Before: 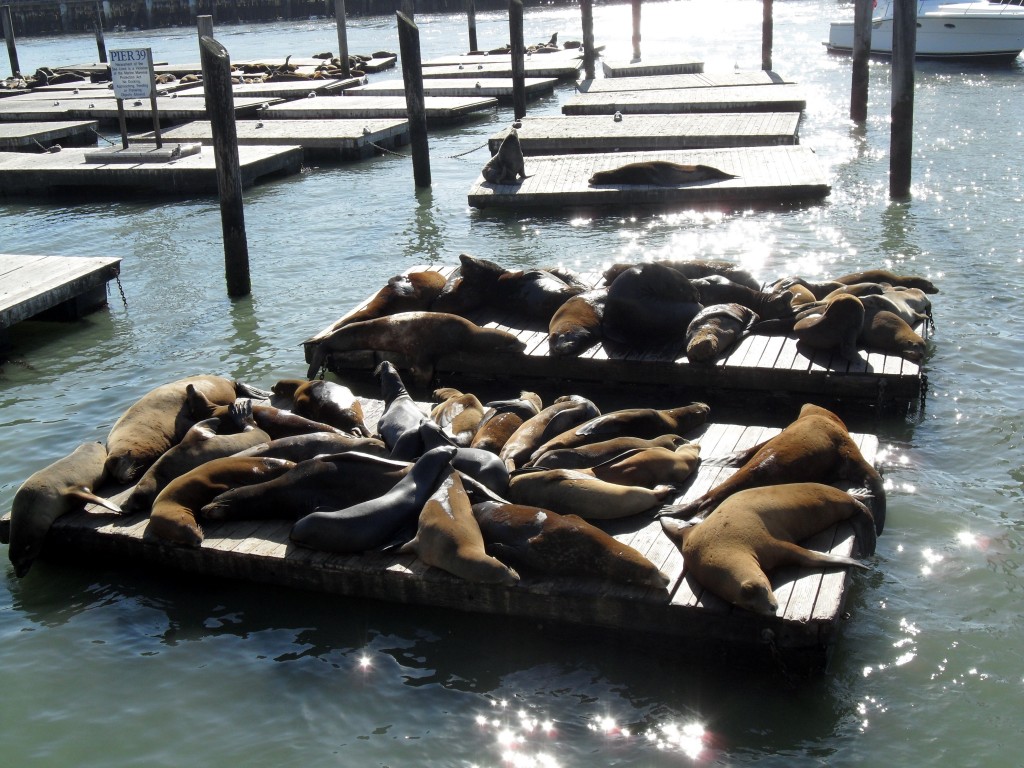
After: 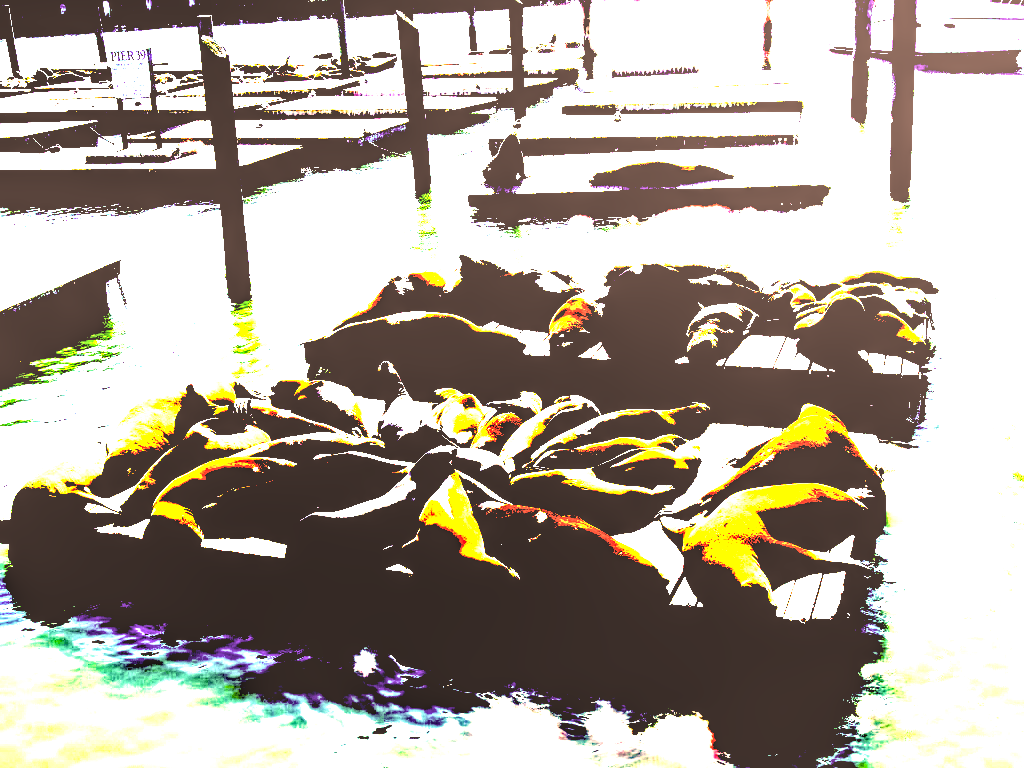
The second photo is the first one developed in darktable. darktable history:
exposure: black level correction 0.098, exposure 2.947 EV, compensate highlight preservation false
color balance rgb: power › luminance -3.864%, power › chroma 0.556%, power › hue 39.99°, highlights gain › luminance 6.365%, highlights gain › chroma 2.493%, highlights gain › hue 88.16°, perceptual saturation grading › global saturation 8.726%, global vibrance 27.381%
color correction: highlights a* 39.49, highlights b* 39.76, saturation 0.694
local contrast: highlights 60%, shadows 62%, detail 160%
